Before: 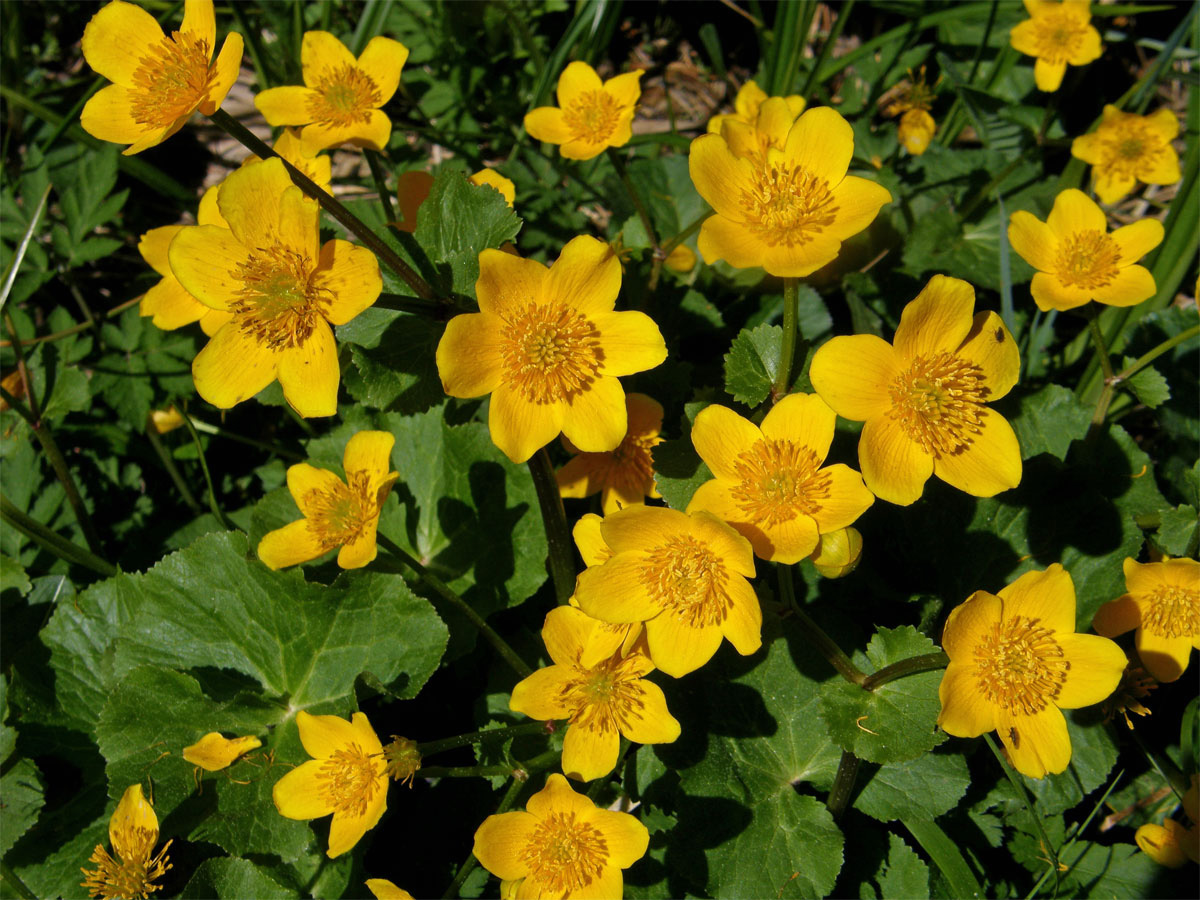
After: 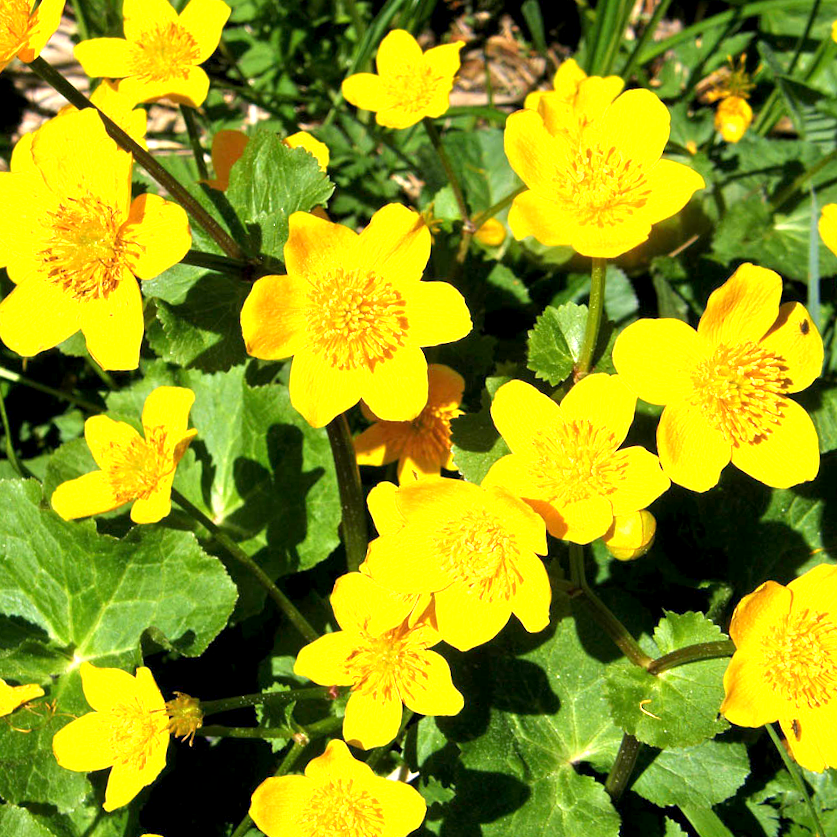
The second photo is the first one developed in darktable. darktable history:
crop and rotate: angle -3.27°, left 14.277%, top 0.028%, right 10.766%, bottom 0.028%
exposure: black level correction 0.001, exposure 1.735 EV, compensate highlight preservation false
